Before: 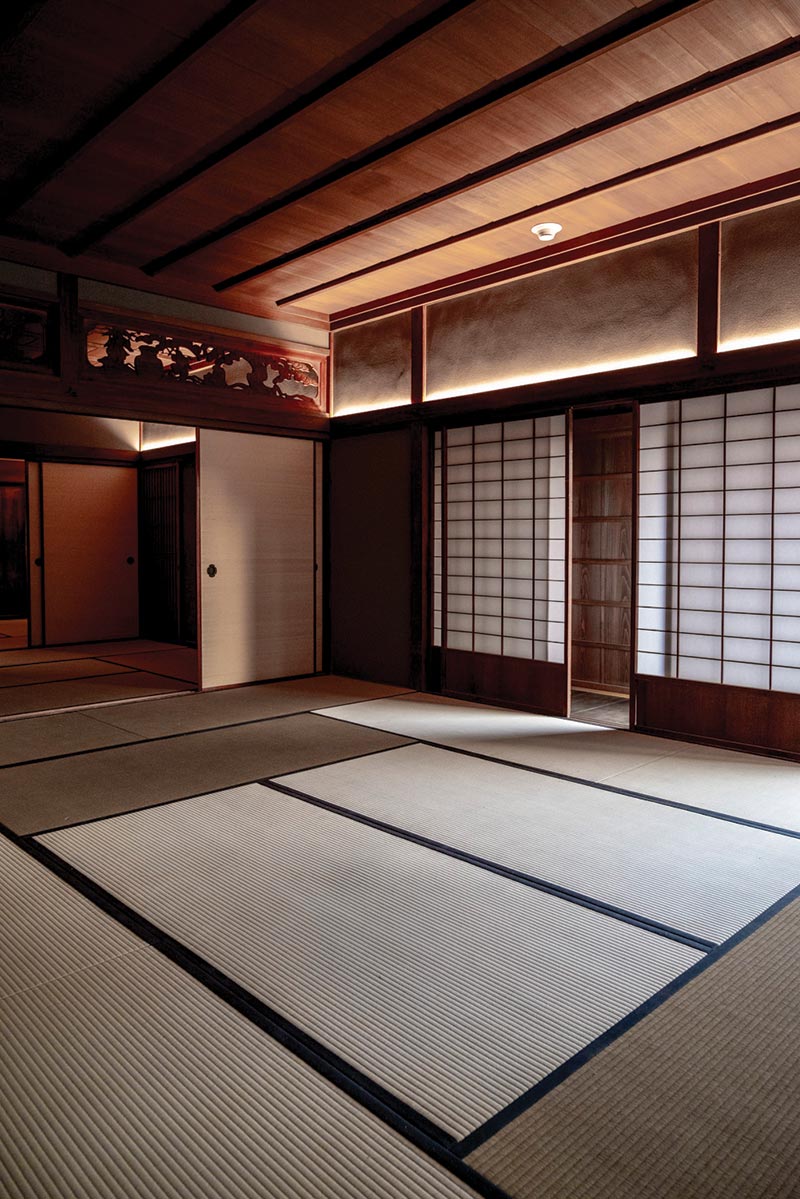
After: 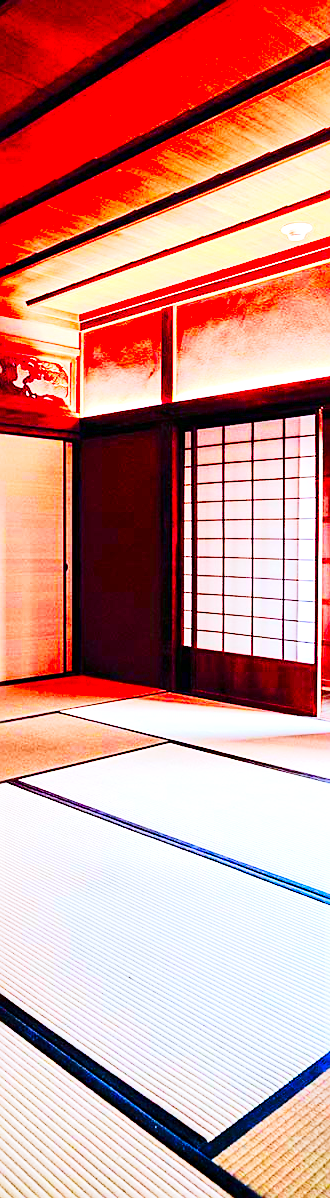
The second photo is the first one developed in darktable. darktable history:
exposure: black level correction 0, exposure 1.1 EV, compensate exposure bias true, compensate highlight preservation false
crop: left 31.299%, right 27.419%
color calibration: x 0.371, y 0.377, temperature 4295.92 K
contrast brightness saturation: brightness -0.096
color correction: highlights b* 0.059, saturation 2.95
base curve: curves: ch0 [(0, 0) (0.028, 0.03) (0.121, 0.232) (0.46, 0.748) (0.859, 0.968) (1, 1)], preserve colors none
tone equalizer: -7 EV 0.156 EV, -6 EV 0.561 EV, -5 EV 1.15 EV, -4 EV 1.33 EV, -3 EV 1.18 EV, -2 EV 0.6 EV, -1 EV 0.16 EV, edges refinement/feathering 500, mask exposure compensation -1.57 EV, preserve details no
sharpen: amount 0.467
